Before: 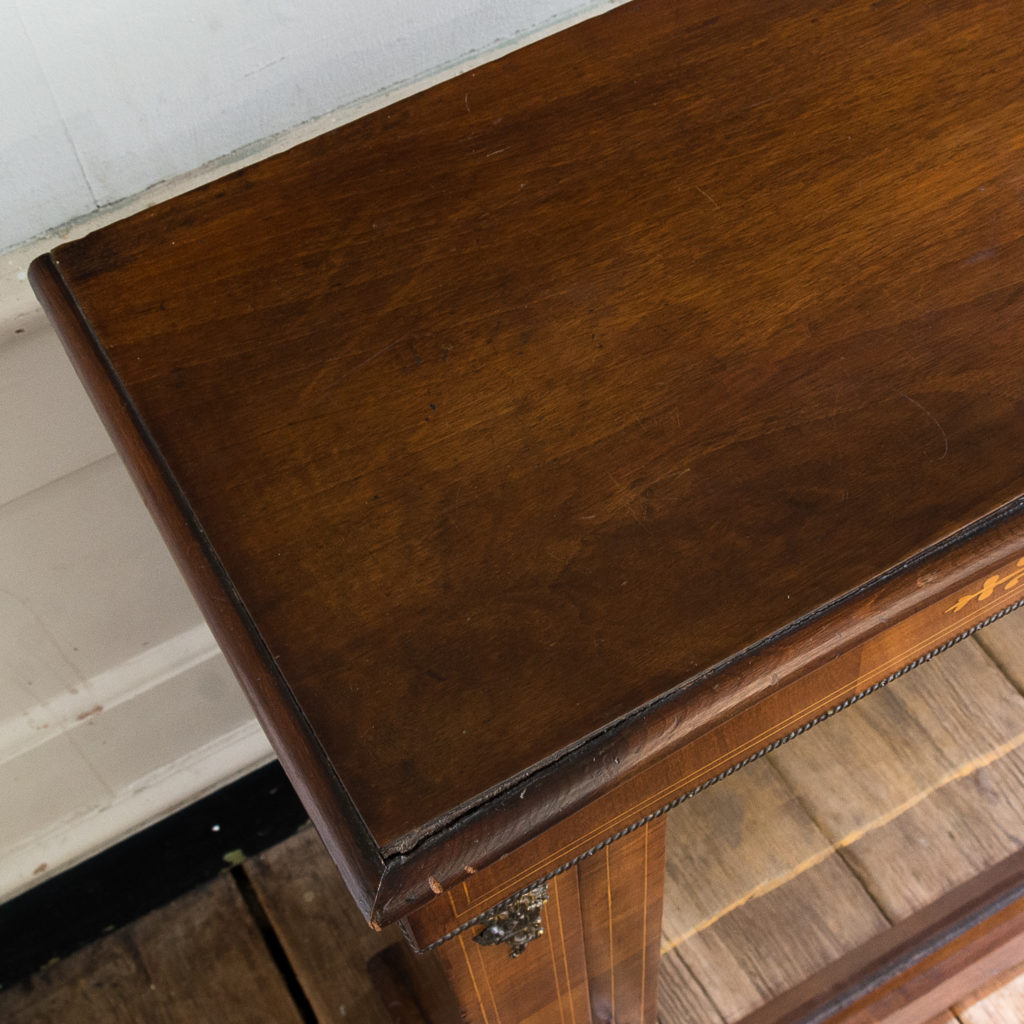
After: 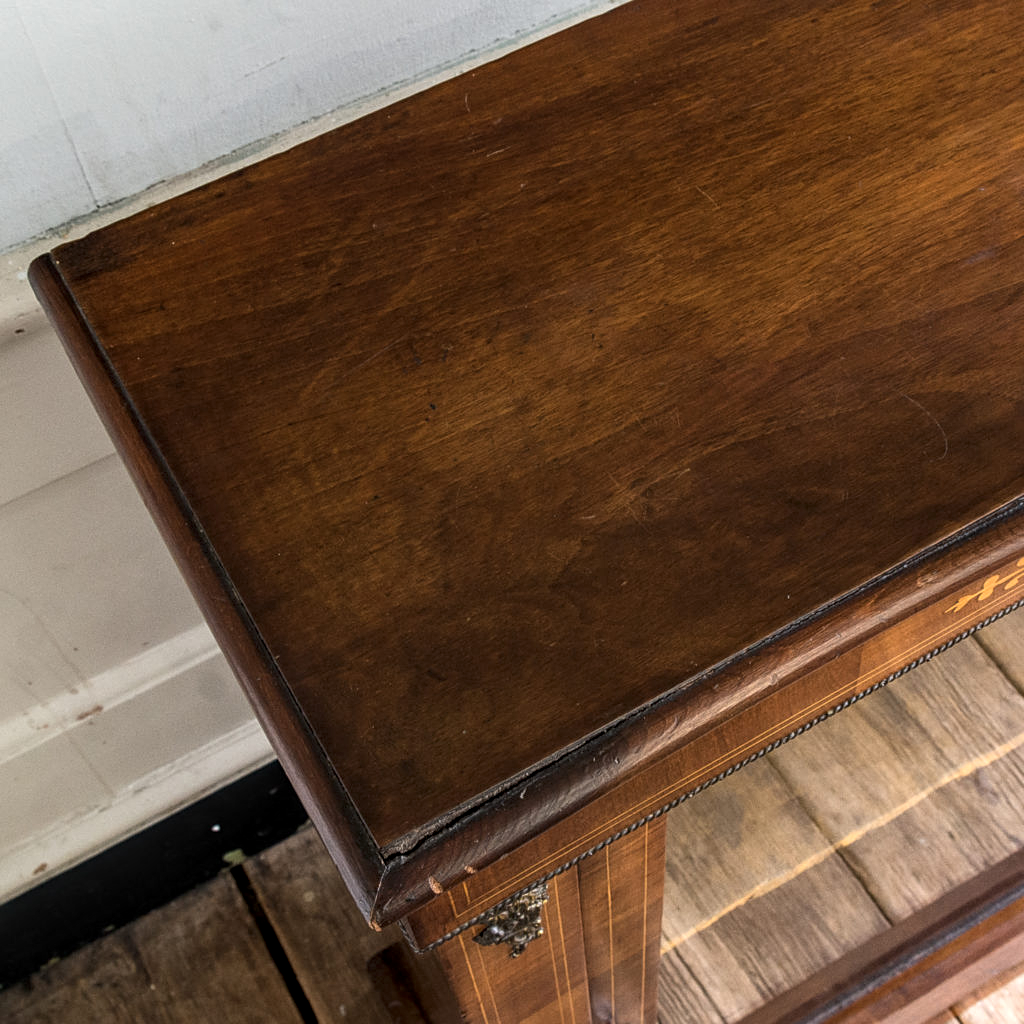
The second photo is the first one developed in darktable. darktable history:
local contrast: highlights 61%, detail 143%, midtone range 0.428
sharpen: amount 0.2
white balance: emerald 1
